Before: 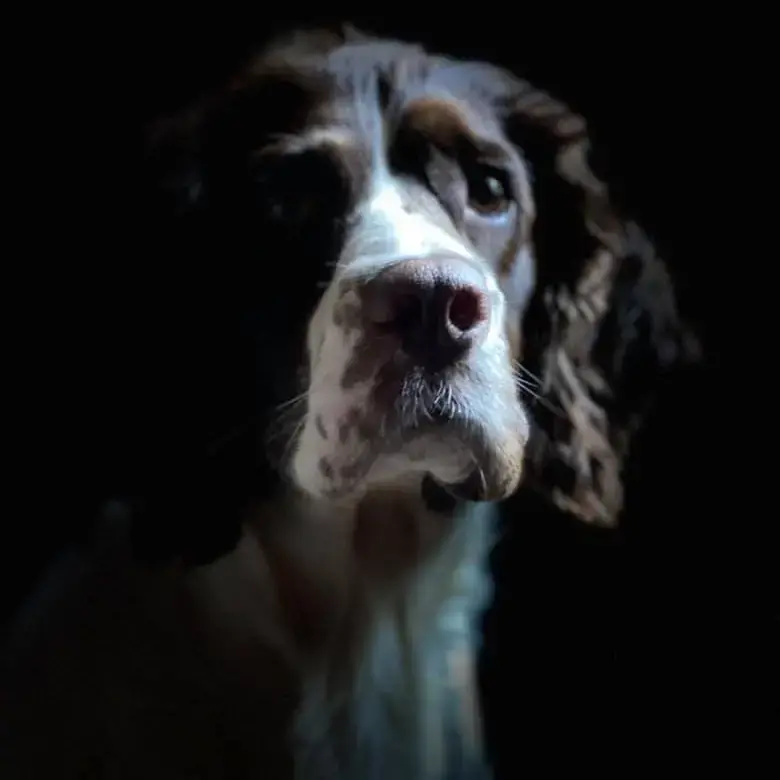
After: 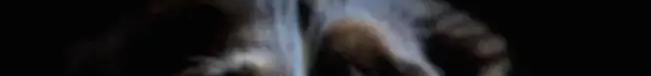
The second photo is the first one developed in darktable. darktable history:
crop and rotate: left 9.644%, top 9.491%, right 6.021%, bottom 80.509%
rotate and perspective: rotation -0.45°, automatic cropping original format, crop left 0.008, crop right 0.992, crop top 0.012, crop bottom 0.988
